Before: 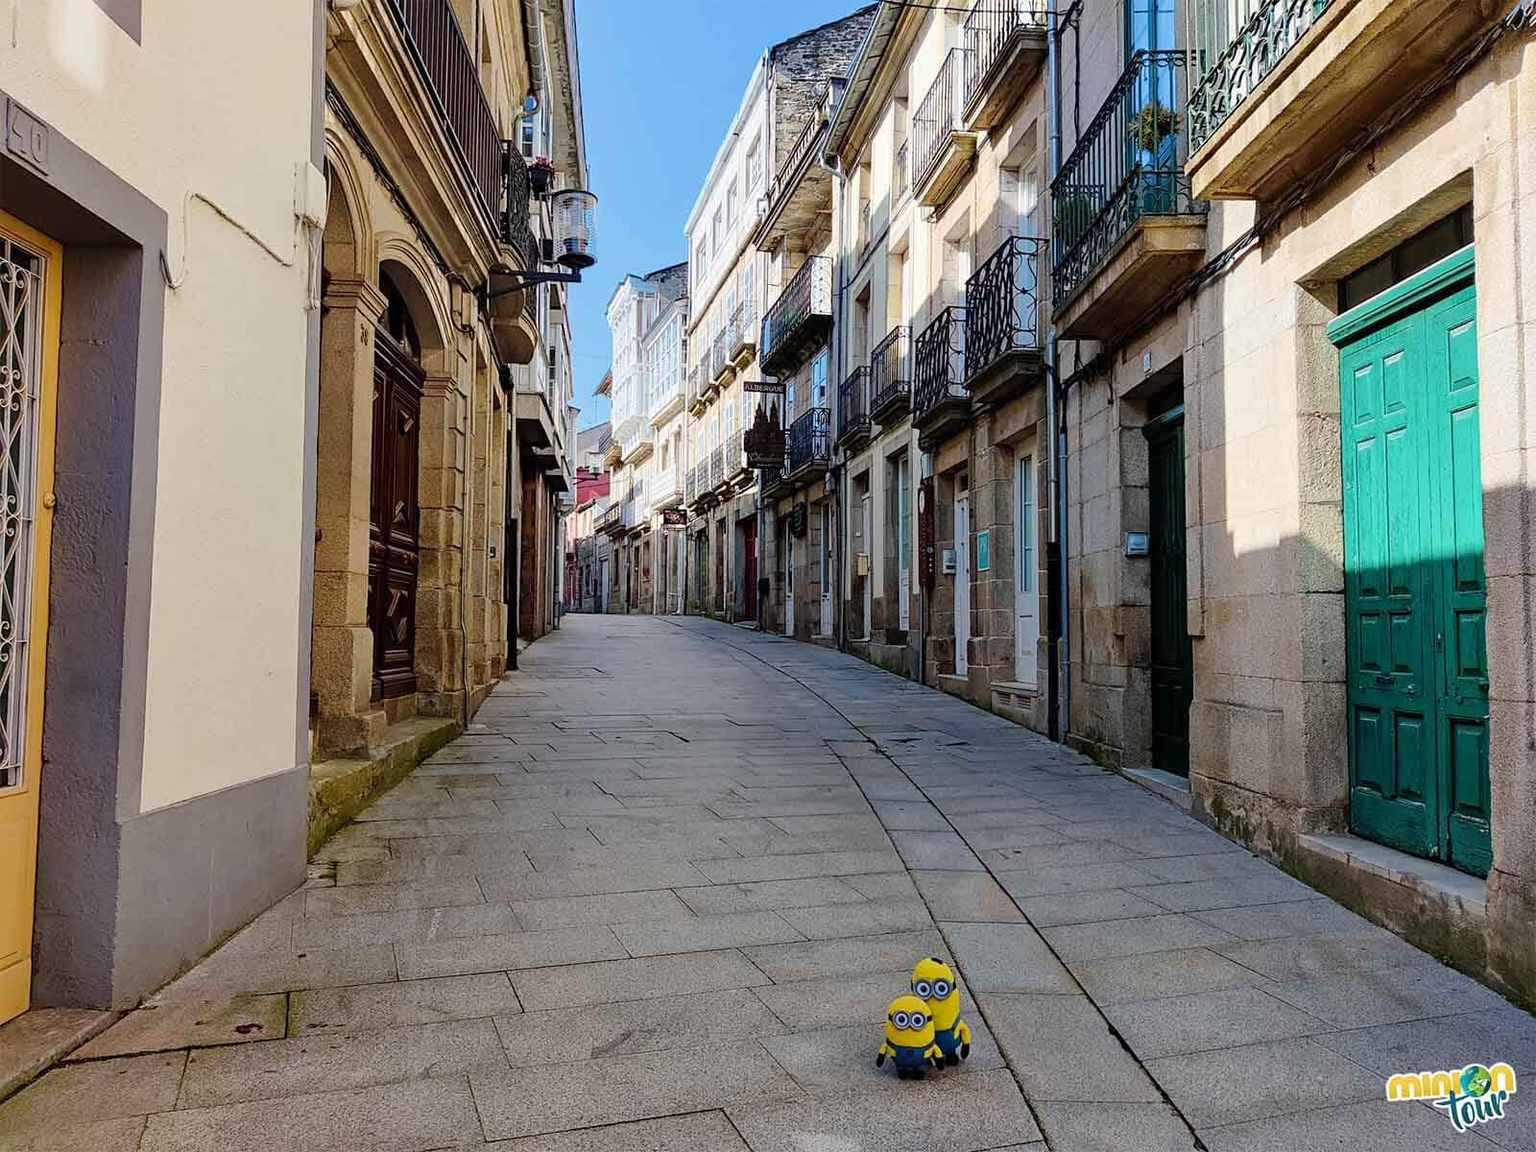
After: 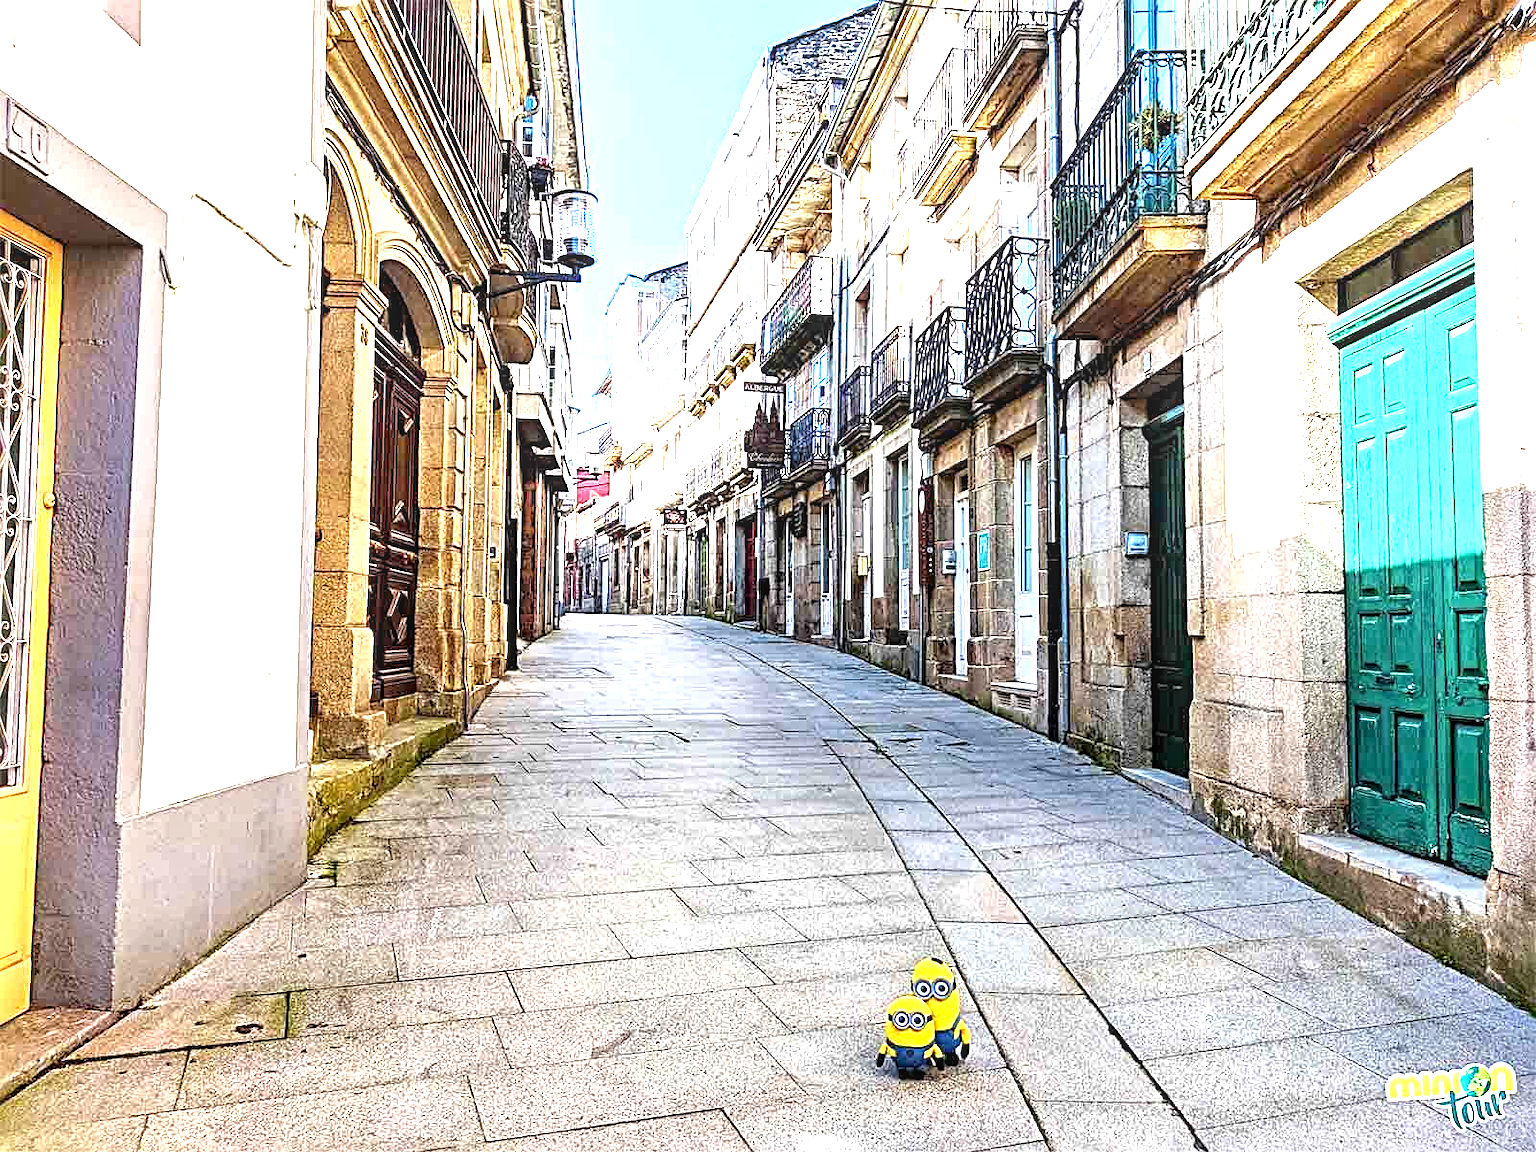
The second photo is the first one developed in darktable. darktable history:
sharpen: radius 4
exposure: black level correction 0.001, exposure 1.738 EV, compensate highlight preservation false
local contrast: detail 130%
levels: levels [0, 0.48, 0.961]
